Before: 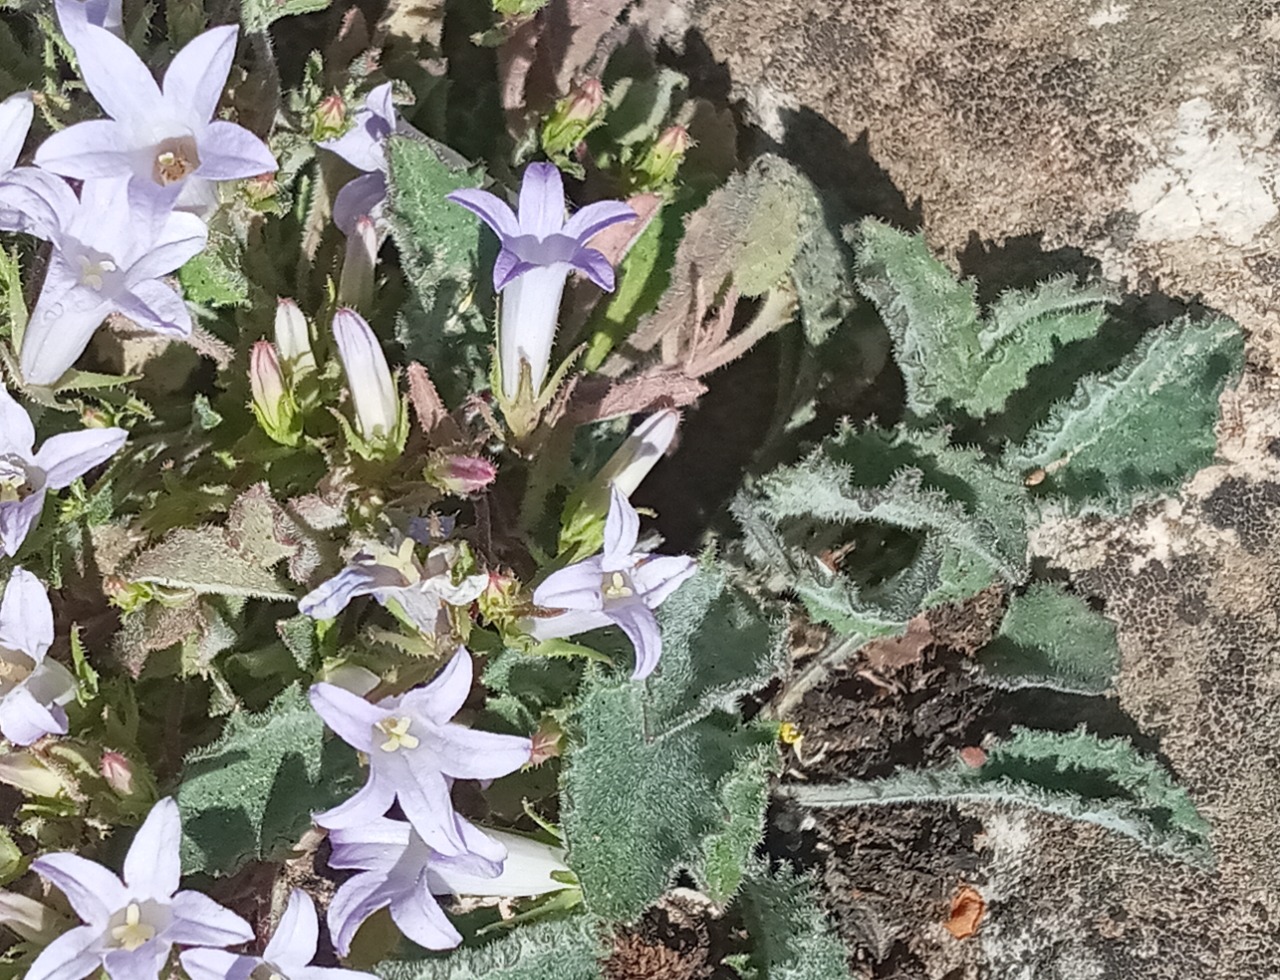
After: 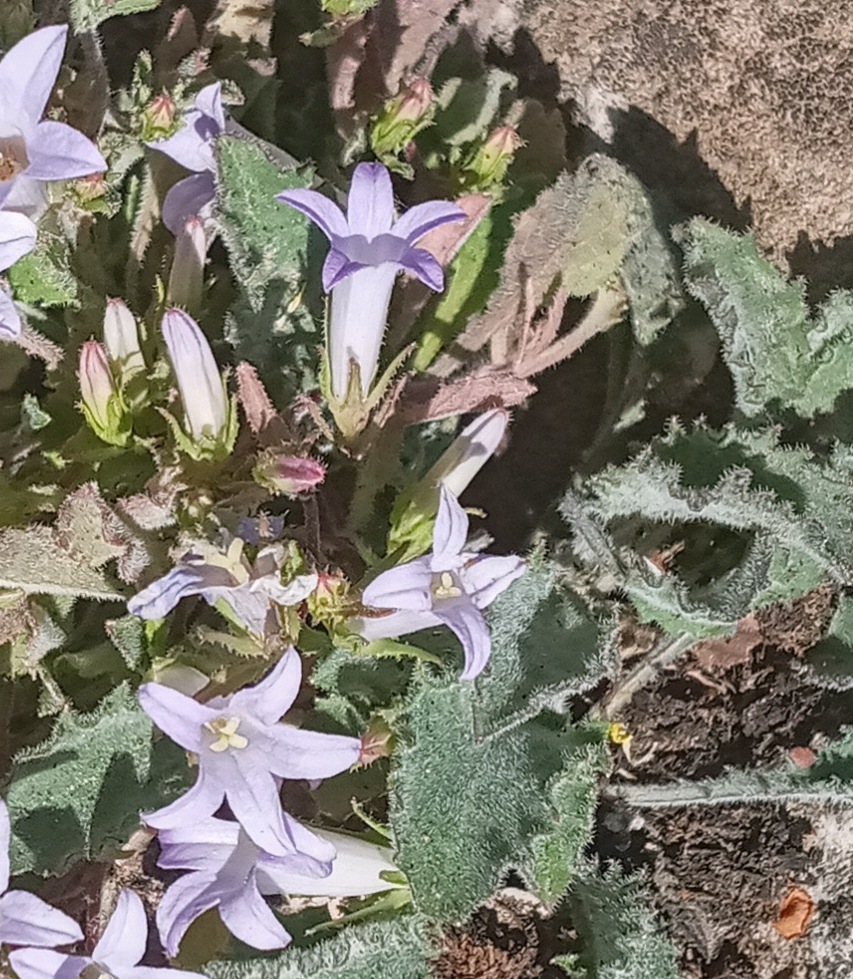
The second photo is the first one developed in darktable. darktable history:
color correction: highlights a* 3.14, highlights b* -1.29, shadows a* -0.056, shadows b* 2.57, saturation 0.979
local contrast: detail 110%
crop and rotate: left 13.387%, right 19.902%
